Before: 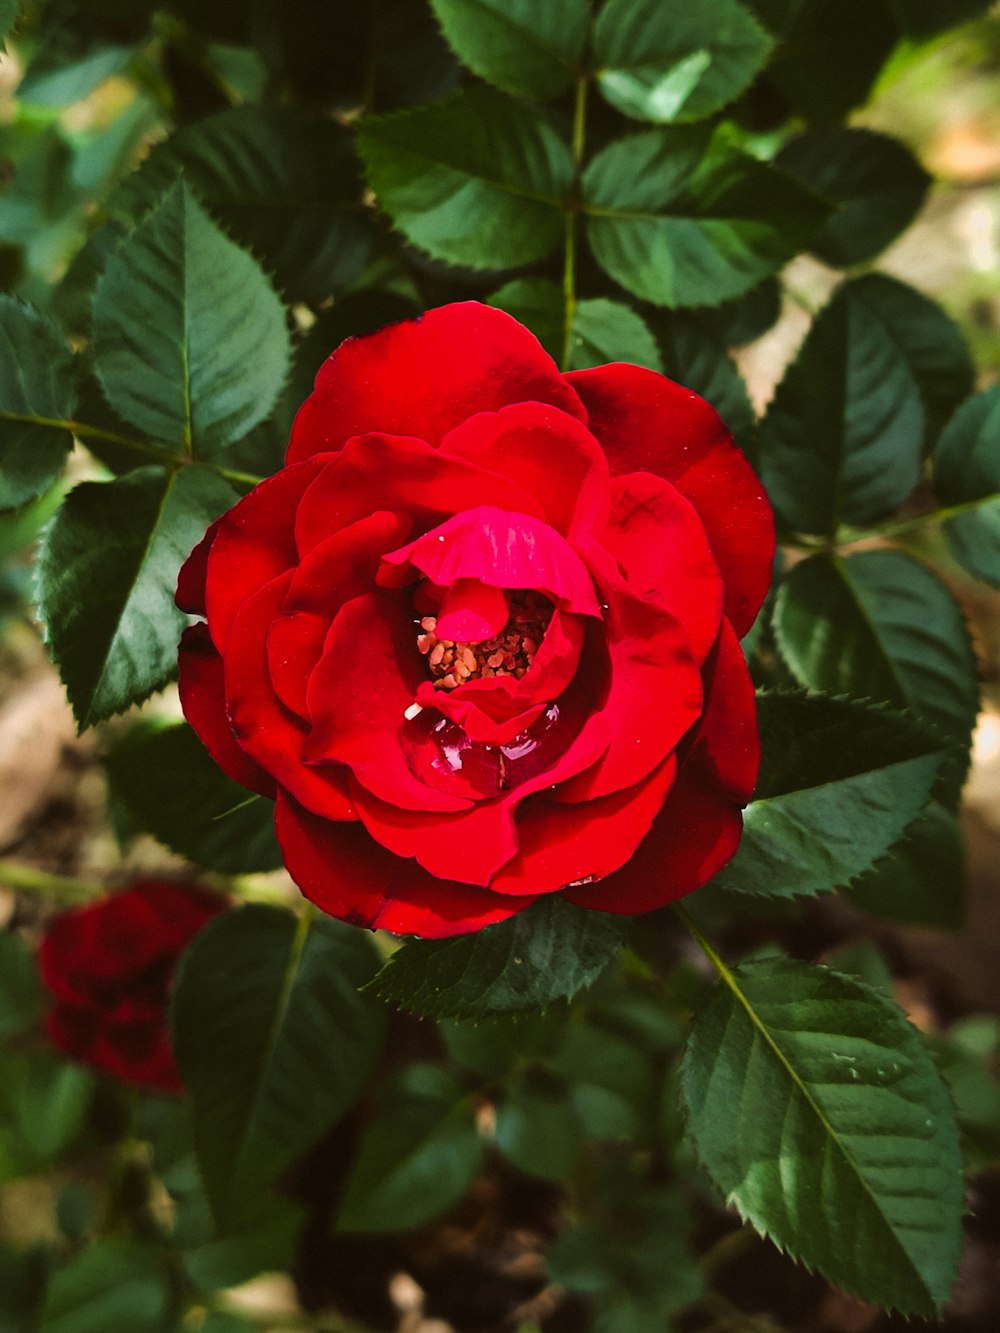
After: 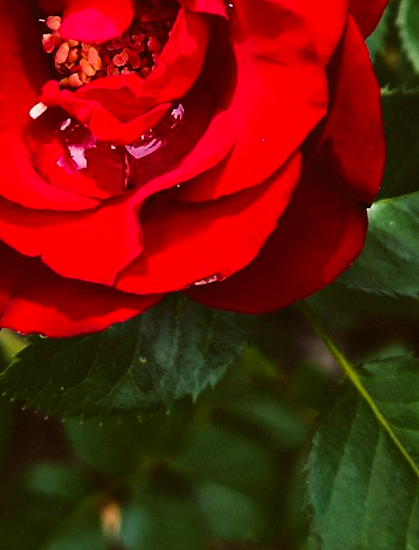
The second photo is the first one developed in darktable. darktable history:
contrast brightness saturation: contrast 0.079, saturation 0.202
crop: left 37.514%, top 45.113%, right 20.524%, bottom 13.619%
color zones: curves: ch0 [(0, 0.5) (0.125, 0.4) (0.25, 0.5) (0.375, 0.4) (0.5, 0.4) (0.625, 0.35) (0.75, 0.35) (0.875, 0.5)]; ch1 [(0, 0.35) (0.125, 0.45) (0.25, 0.35) (0.375, 0.35) (0.5, 0.35) (0.625, 0.35) (0.75, 0.45) (0.875, 0.35)]; ch2 [(0, 0.6) (0.125, 0.5) (0.25, 0.5) (0.375, 0.6) (0.5, 0.6) (0.625, 0.5) (0.75, 0.5) (0.875, 0.5)], mix -91.62%
